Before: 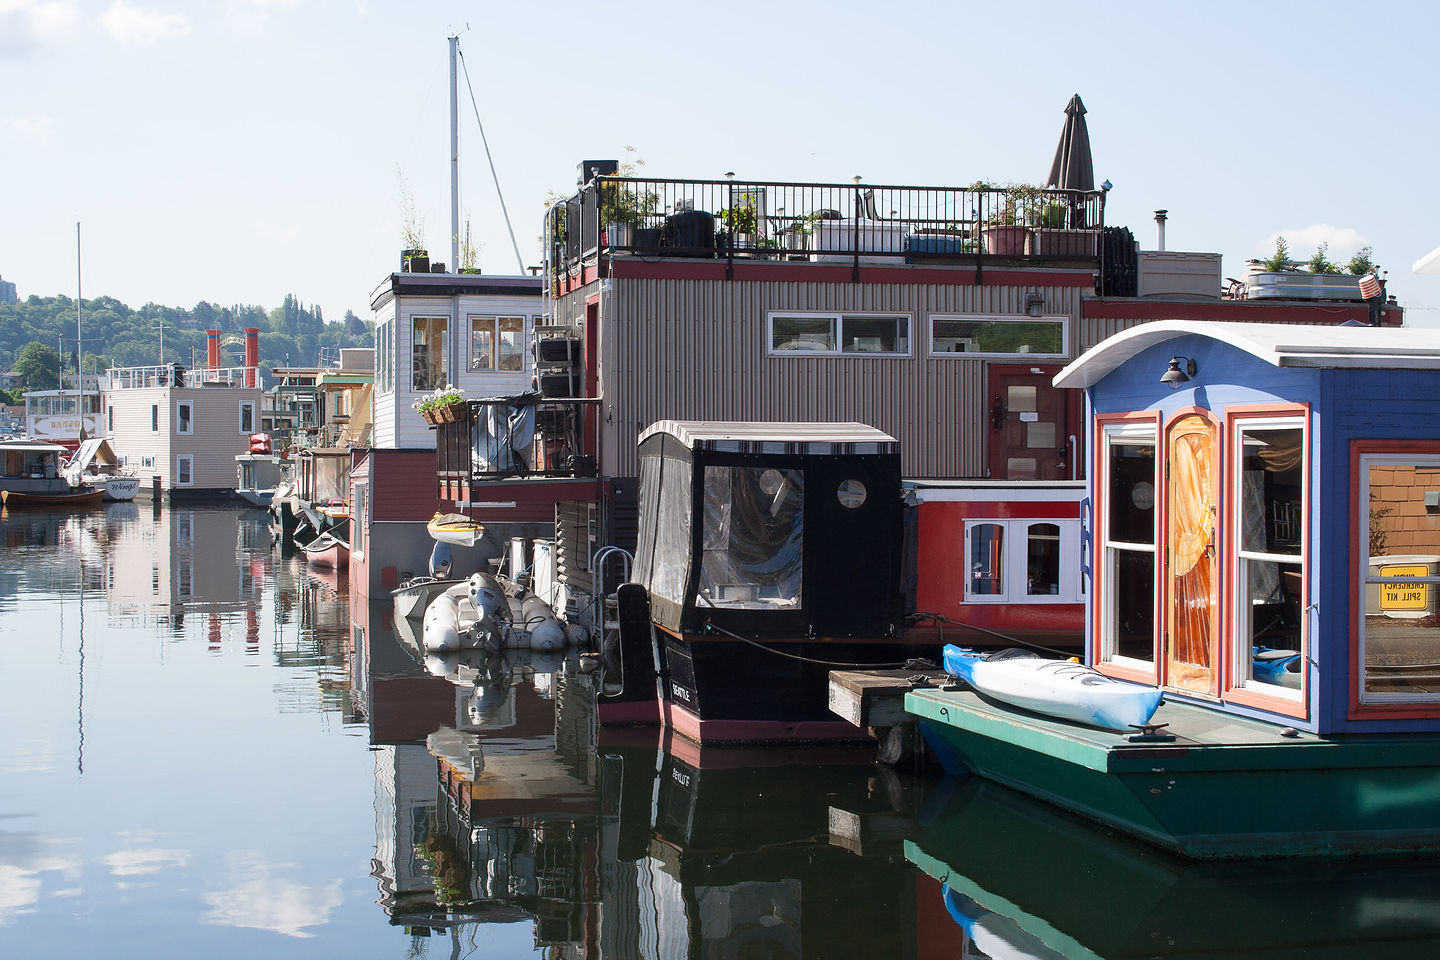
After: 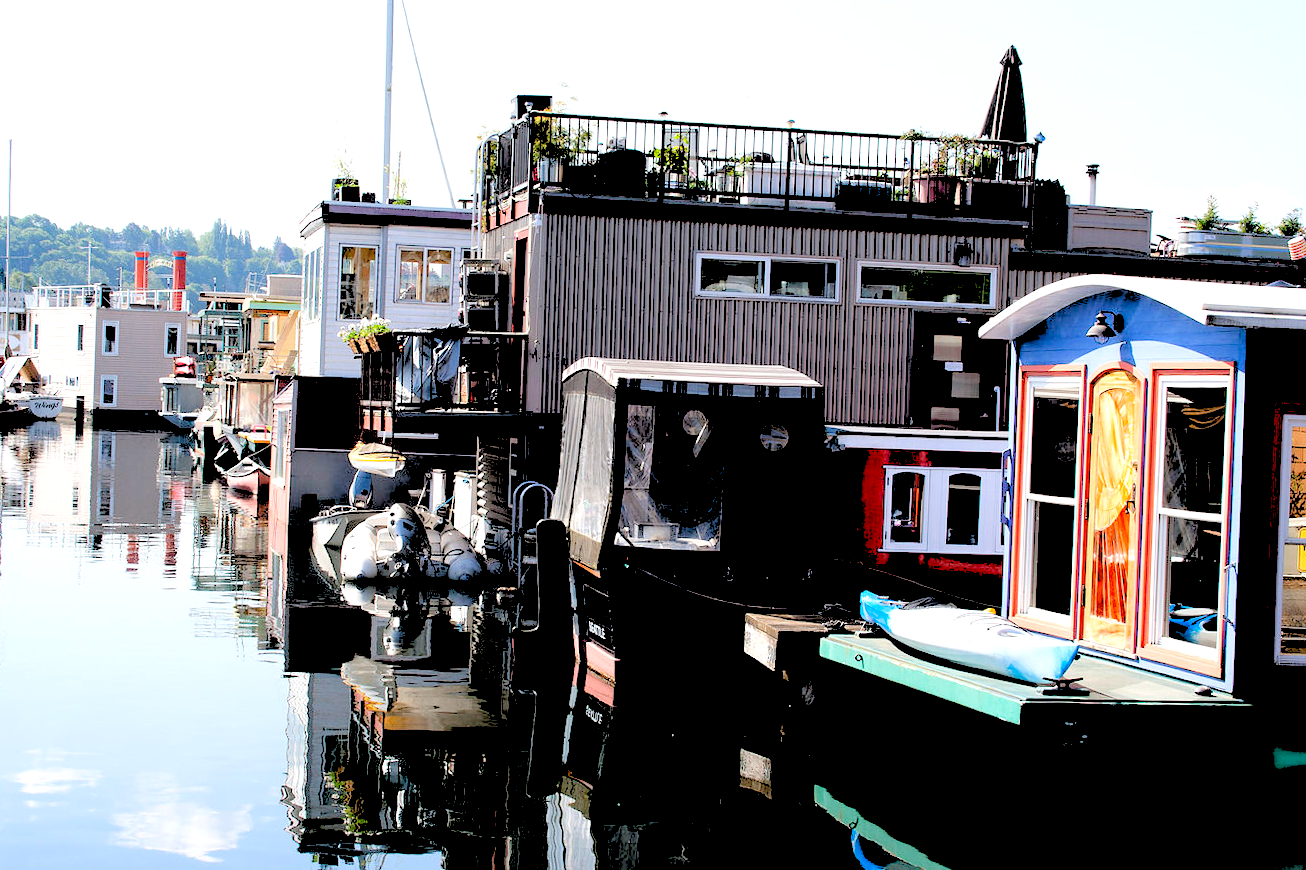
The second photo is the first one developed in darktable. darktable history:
rgb levels: levels [[0.027, 0.429, 0.996], [0, 0.5, 1], [0, 0.5, 1]]
exposure: black level correction 0.04, exposure 0.5 EV, compensate highlight preservation false
crop and rotate: angle -1.96°, left 3.097%, top 4.154%, right 1.586%, bottom 0.529%
